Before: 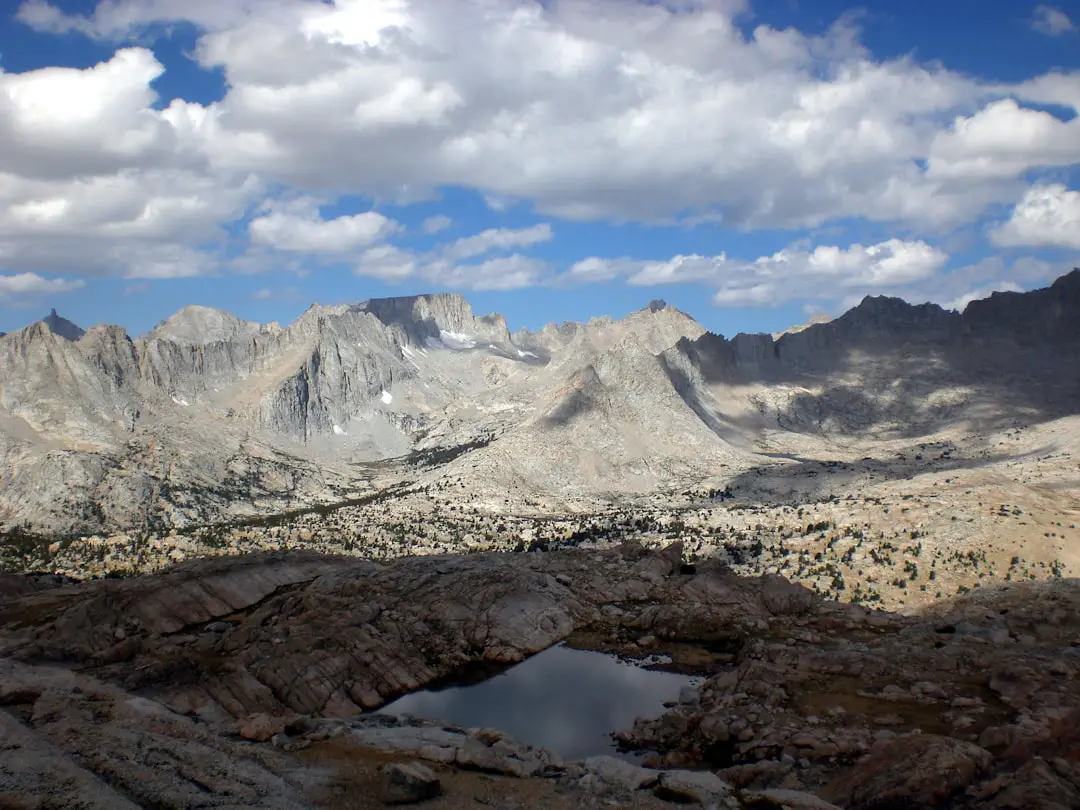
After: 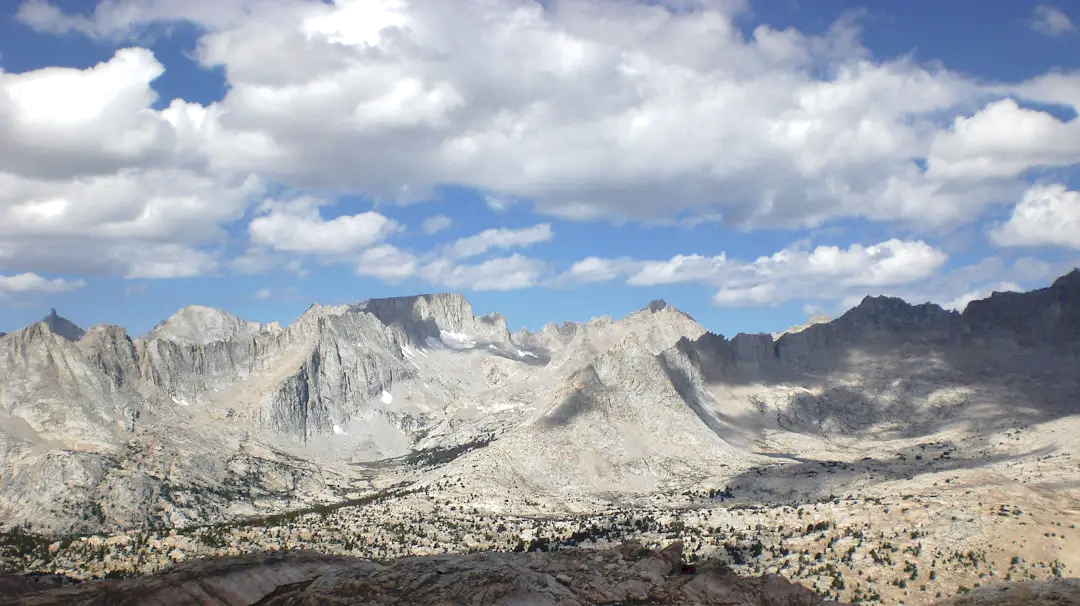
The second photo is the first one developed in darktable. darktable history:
crop: bottom 24.967%
local contrast: mode bilateral grid, contrast 20, coarseness 50, detail 130%, midtone range 0.2
tone curve: curves: ch0 [(0, 0) (0.003, 0.132) (0.011, 0.13) (0.025, 0.134) (0.044, 0.138) (0.069, 0.154) (0.1, 0.17) (0.136, 0.198) (0.177, 0.25) (0.224, 0.308) (0.277, 0.371) (0.335, 0.432) (0.399, 0.491) (0.468, 0.55) (0.543, 0.612) (0.623, 0.679) (0.709, 0.766) (0.801, 0.842) (0.898, 0.912) (1, 1)], preserve colors none
